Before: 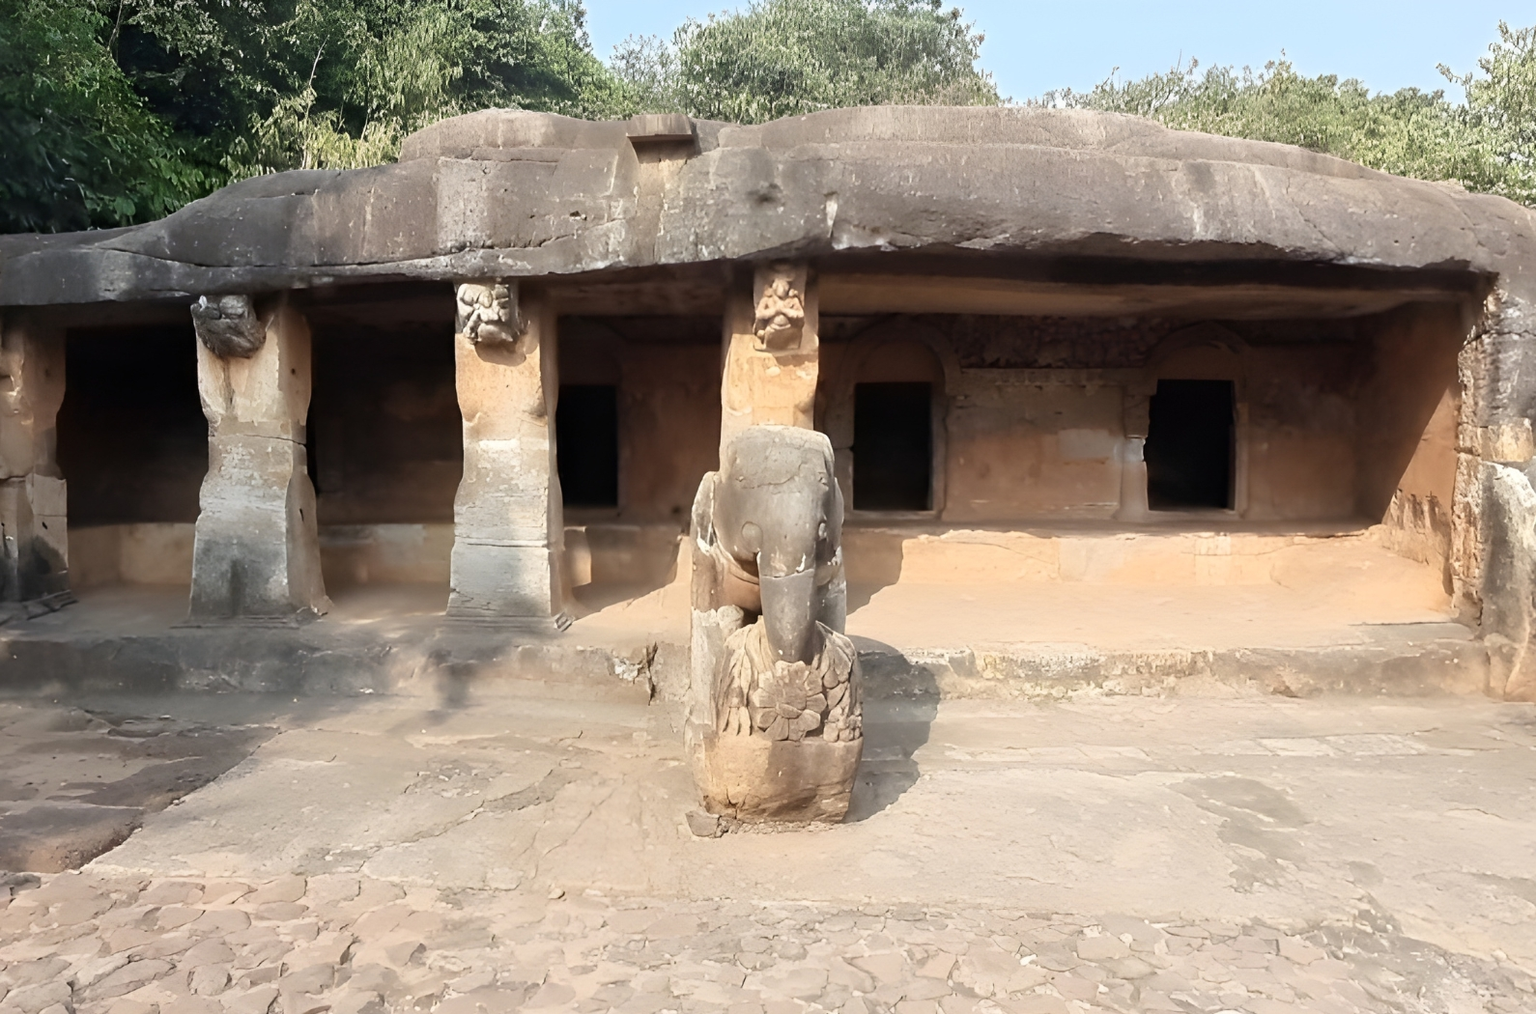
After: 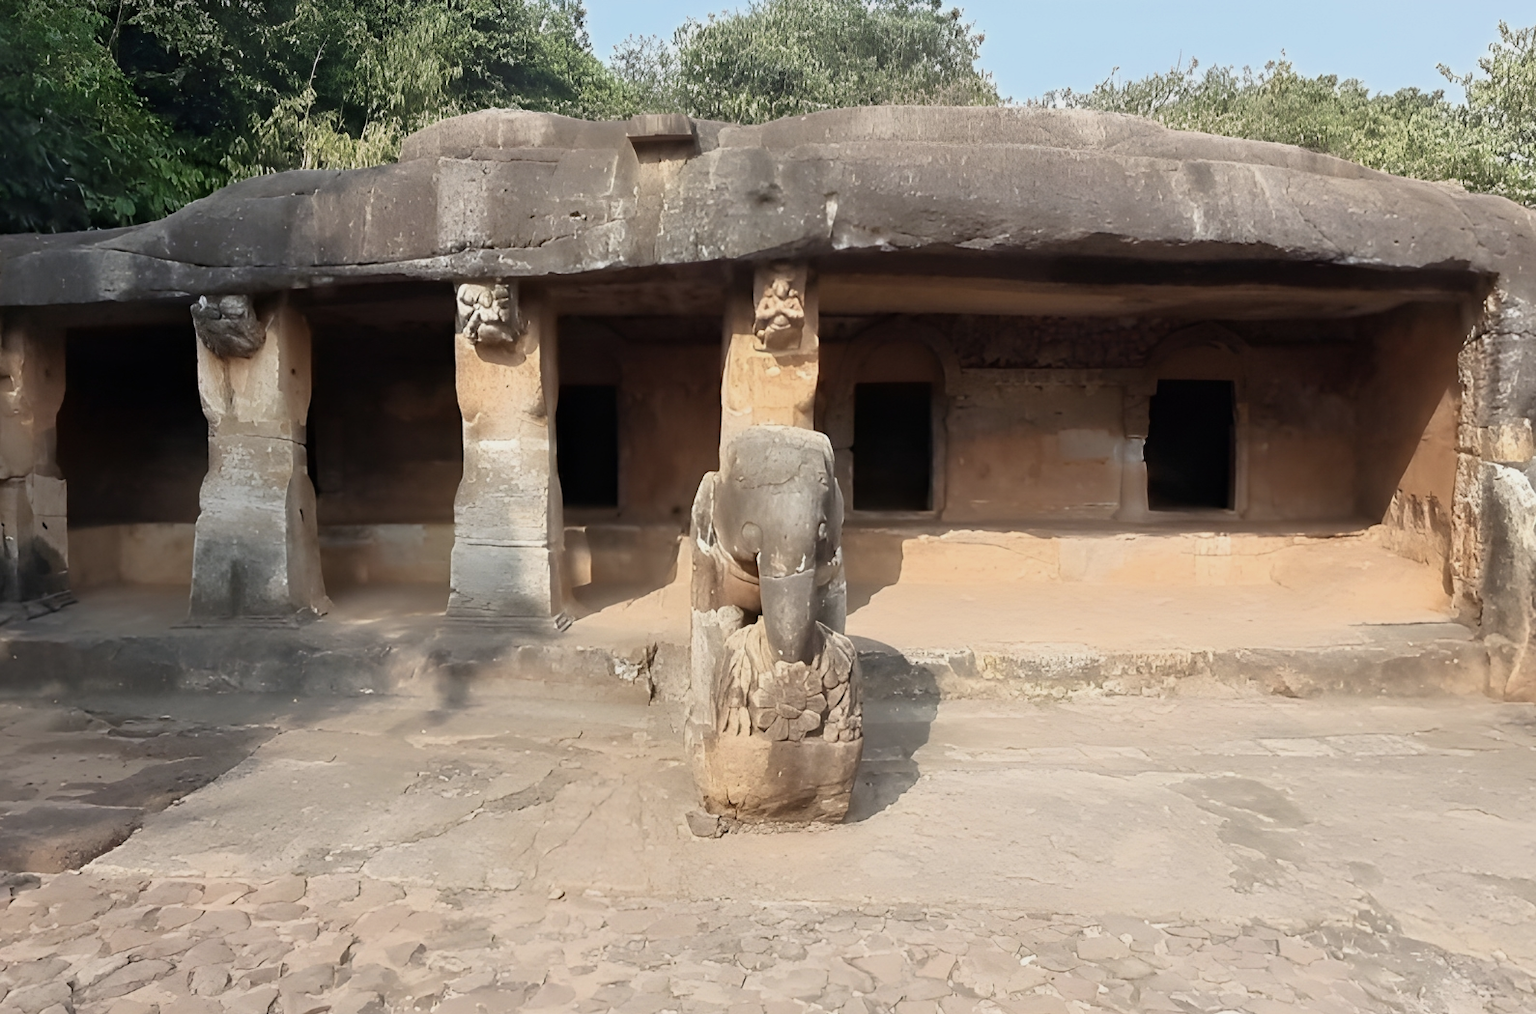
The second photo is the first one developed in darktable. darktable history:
tone equalizer: -8 EV 0.258 EV, -7 EV 0.44 EV, -6 EV 0.4 EV, -5 EV 0.287 EV, -3 EV -0.279 EV, -2 EV -0.389 EV, -1 EV -0.442 EV, +0 EV -0.252 EV, smoothing diameter 24.85%, edges refinement/feathering 12.5, preserve details guided filter
